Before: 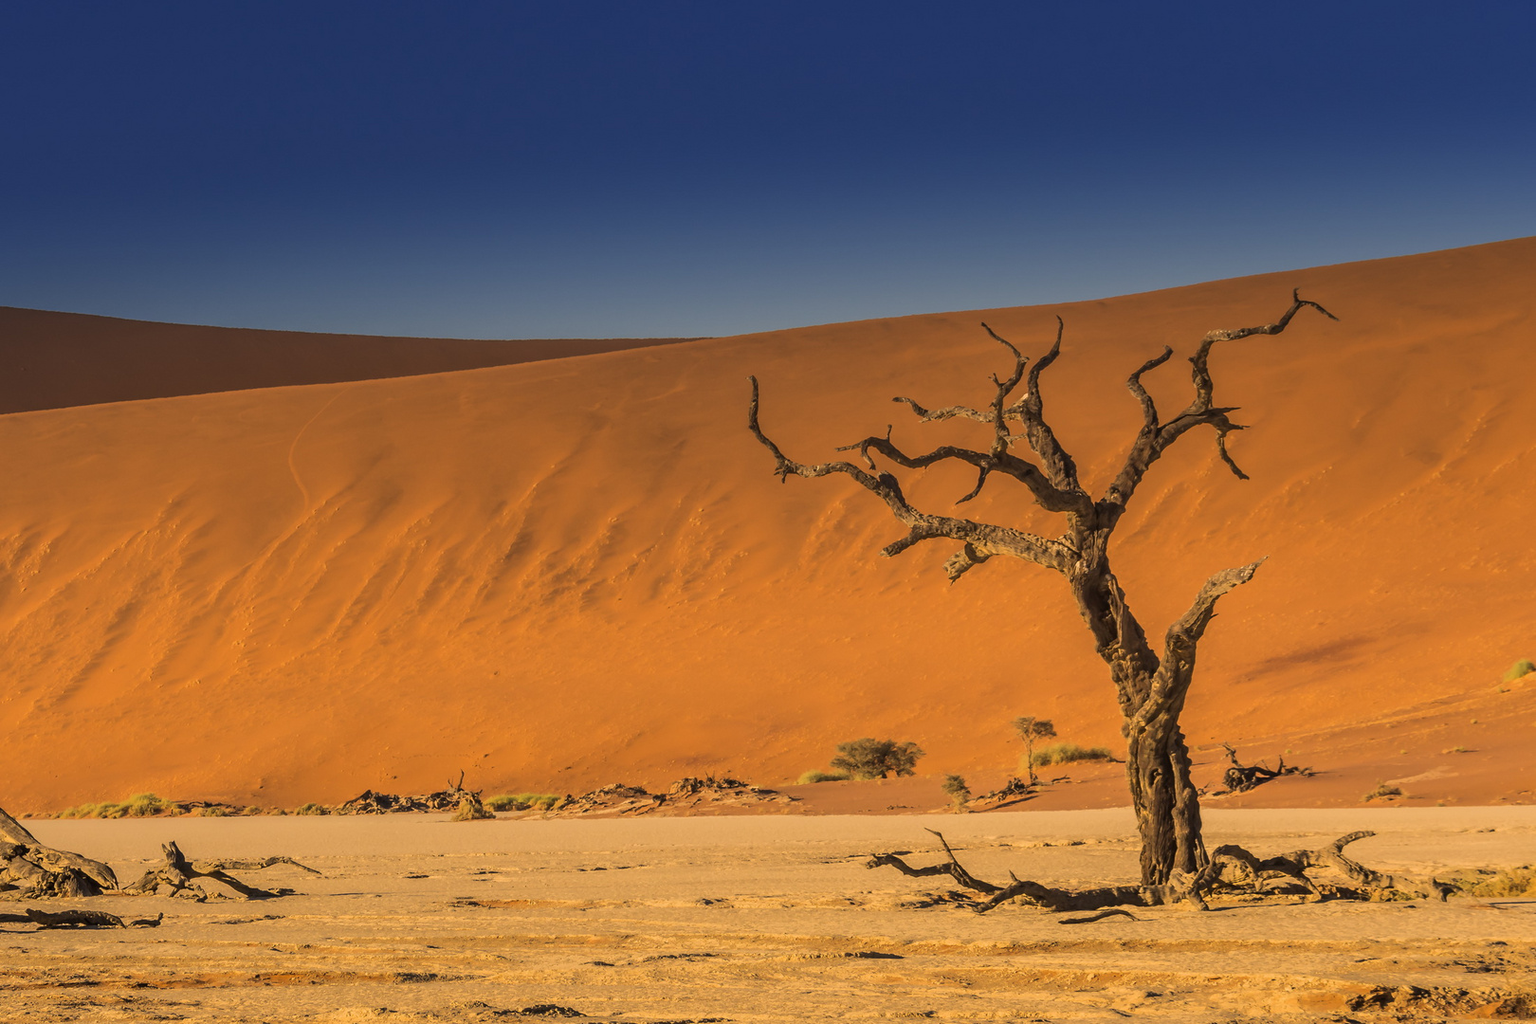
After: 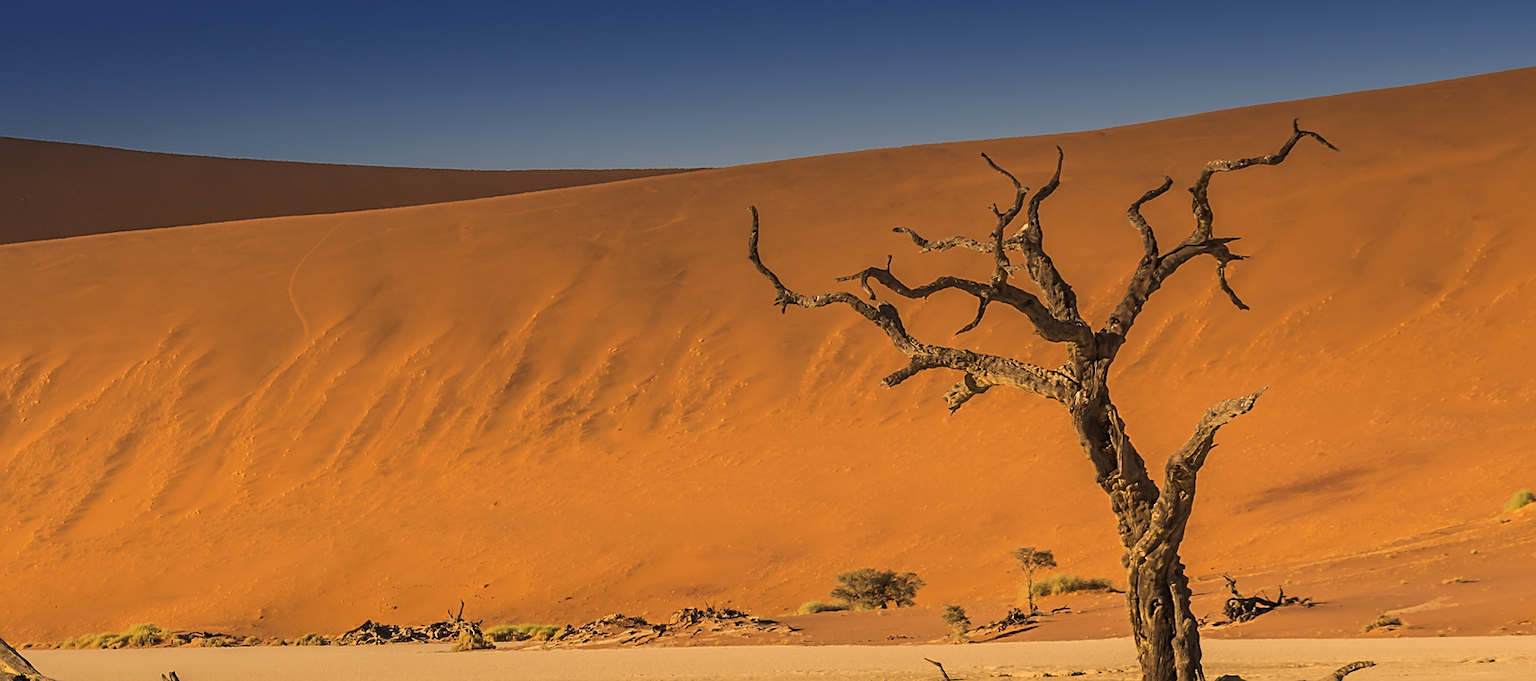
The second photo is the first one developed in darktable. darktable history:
crop: top 16.62%, bottom 16.713%
sharpen: on, module defaults
